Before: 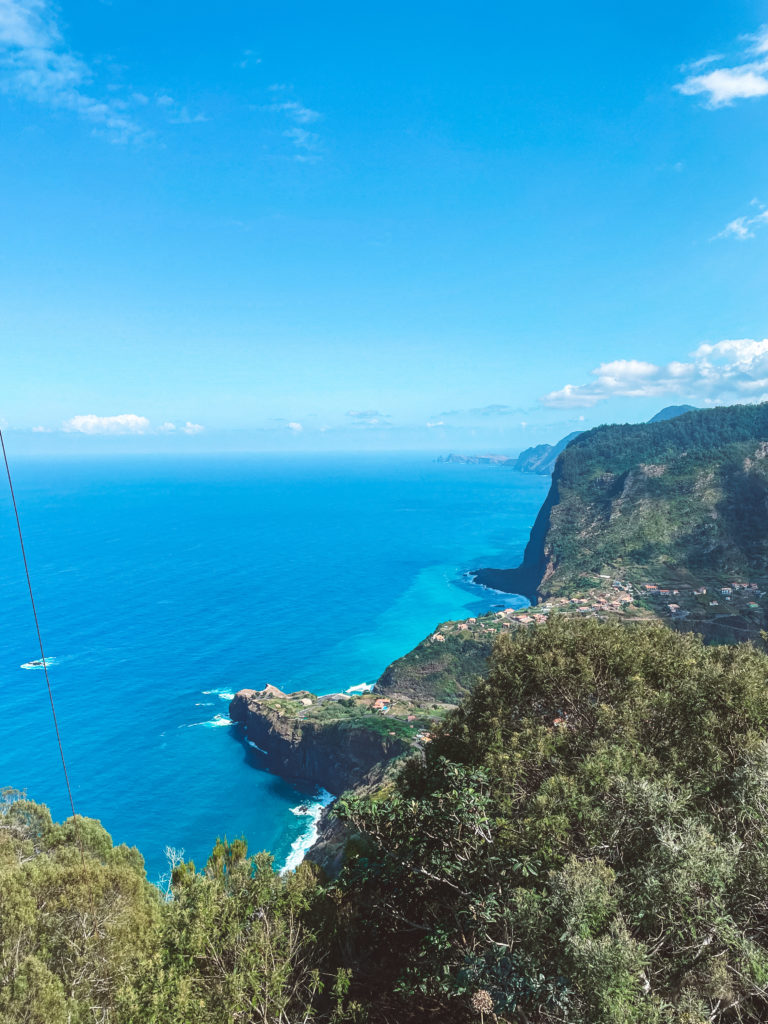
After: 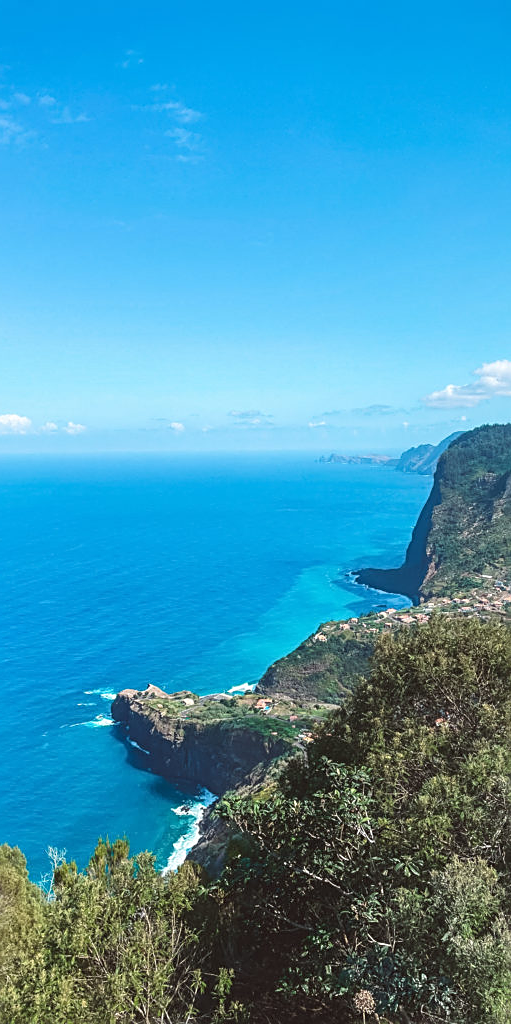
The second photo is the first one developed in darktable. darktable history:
sharpen: on, module defaults
crop: left 15.419%, right 17.914%
